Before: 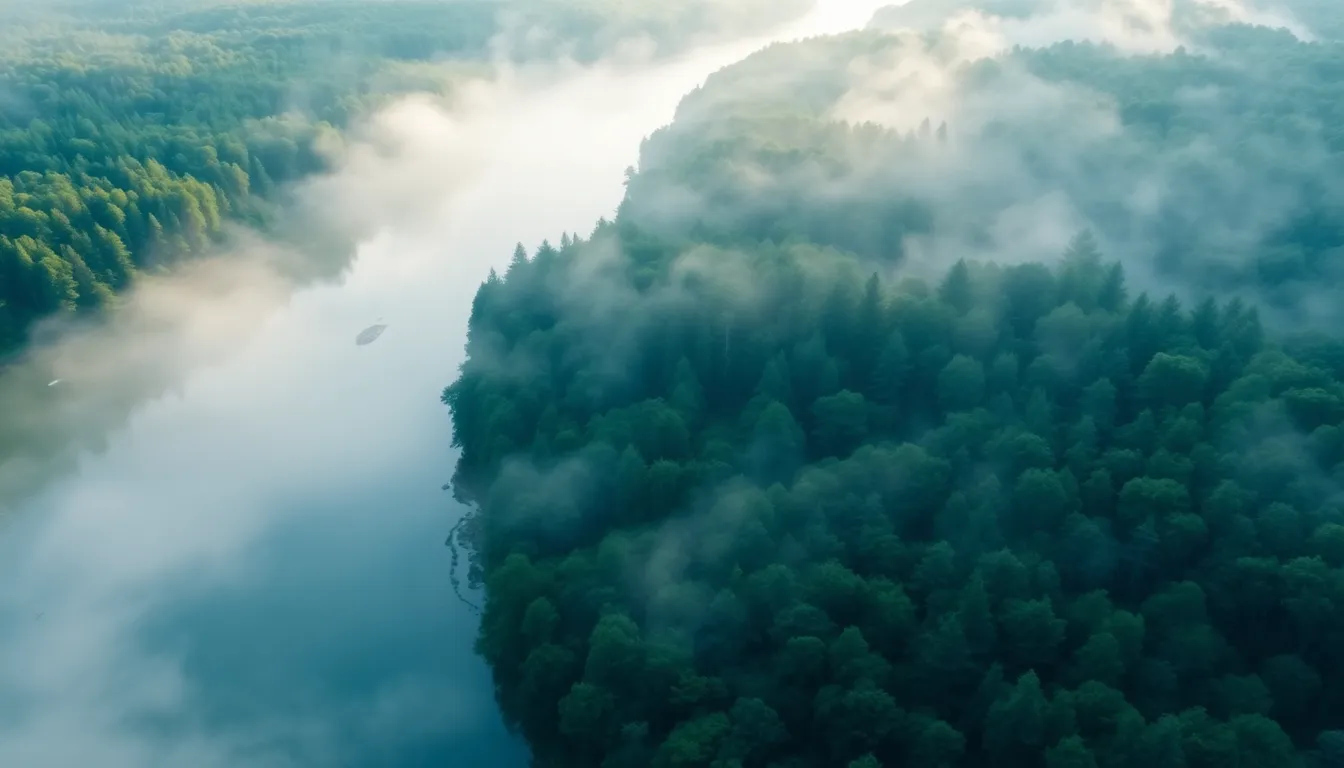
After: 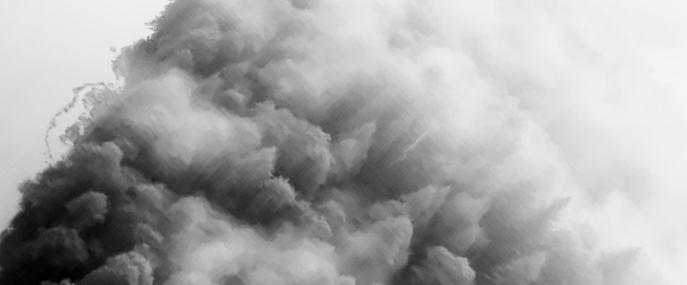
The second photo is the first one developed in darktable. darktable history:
filmic rgb: black relative exposure -5.02 EV, white relative exposure 4 EV, threshold 5.99 EV, hardness 2.89, contrast 1.397, highlights saturation mix -30.91%, enable highlight reconstruction true
exposure: black level correction 0, exposure 1.481 EV, compensate exposure bias true, compensate highlight preservation false
local contrast: highlights 101%, shadows 103%, detail 119%, midtone range 0.2
crop and rotate: angle -44.48°, top 16.282%, right 0.786%, bottom 11.73%
tone curve: curves: ch0 [(0, 0) (0.11, 0.081) (0.256, 0.259) (0.398, 0.475) (0.498, 0.611) (0.65, 0.757) (0.835, 0.883) (1, 0.961)]; ch1 [(0, 0) (0.346, 0.307) (0.408, 0.369) (0.453, 0.457) (0.482, 0.479) (0.502, 0.498) (0.521, 0.51) (0.553, 0.554) (0.618, 0.65) (0.693, 0.727) (1, 1)]; ch2 [(0, 0) (0.358, 0.362) (0.434, 0.46) (0.485, 0.494) (0.5, 0.494) (0.511, 0.508) (0.537, 0.55) (0.579, 0.599) (0.621, 0.693) (1, 1)], preserve colors none
color calibration: output gray [0.28, 0.41, 0.31, 0], illuminant as shot in camera, x 0.358, y 0.373, temperature 4628.91 K
